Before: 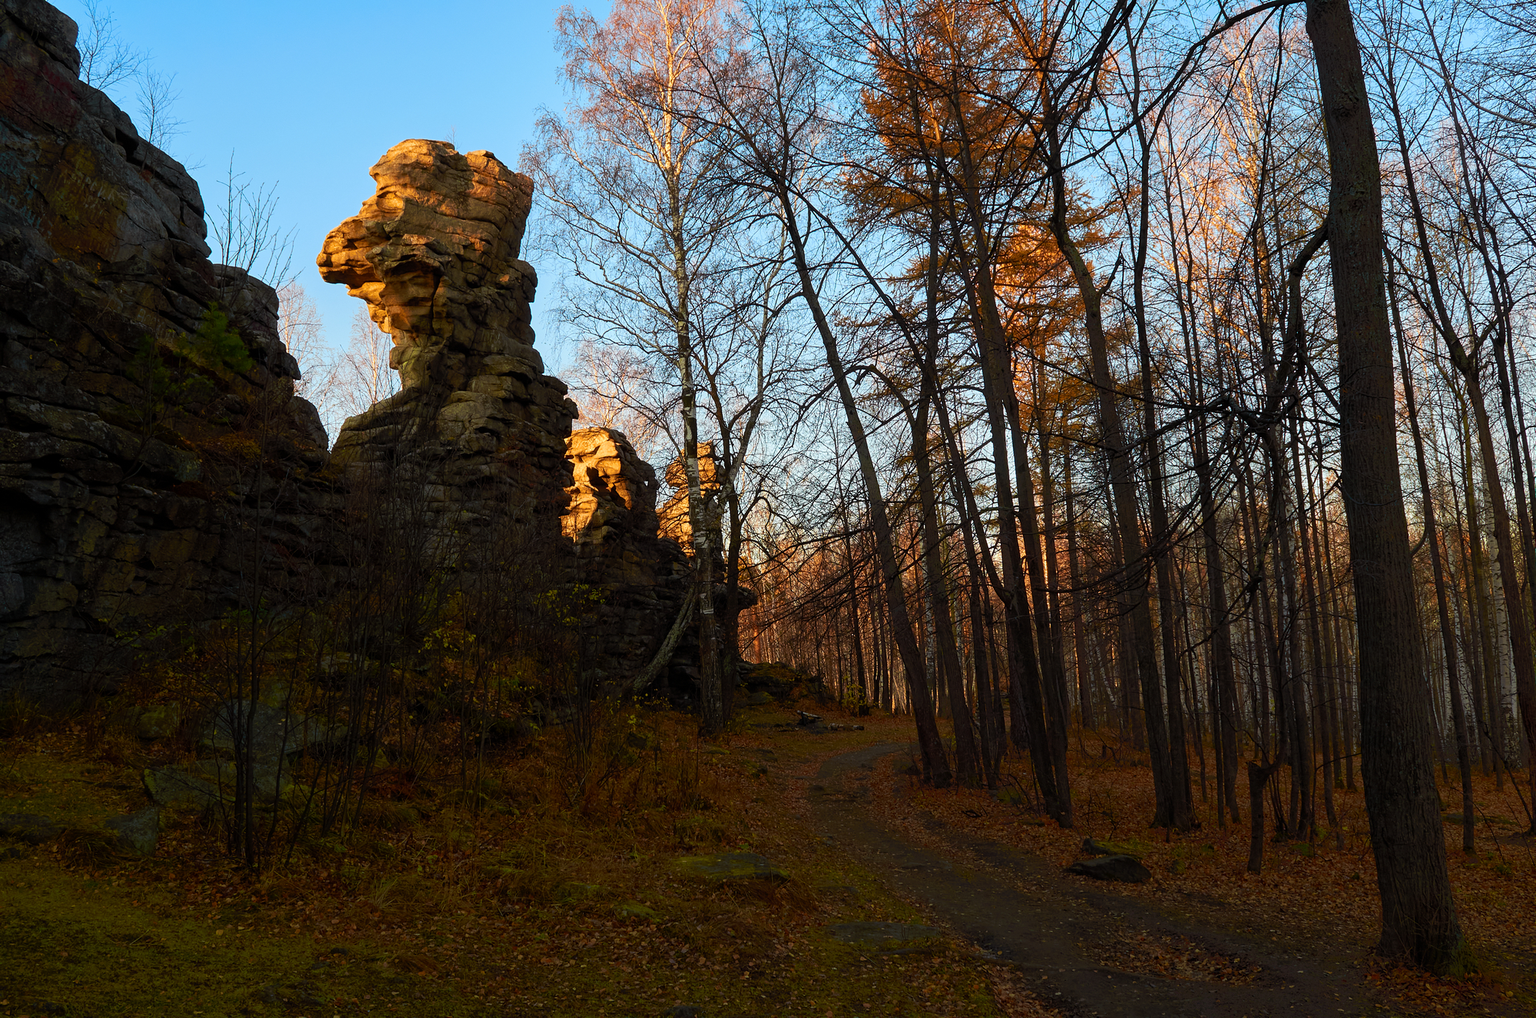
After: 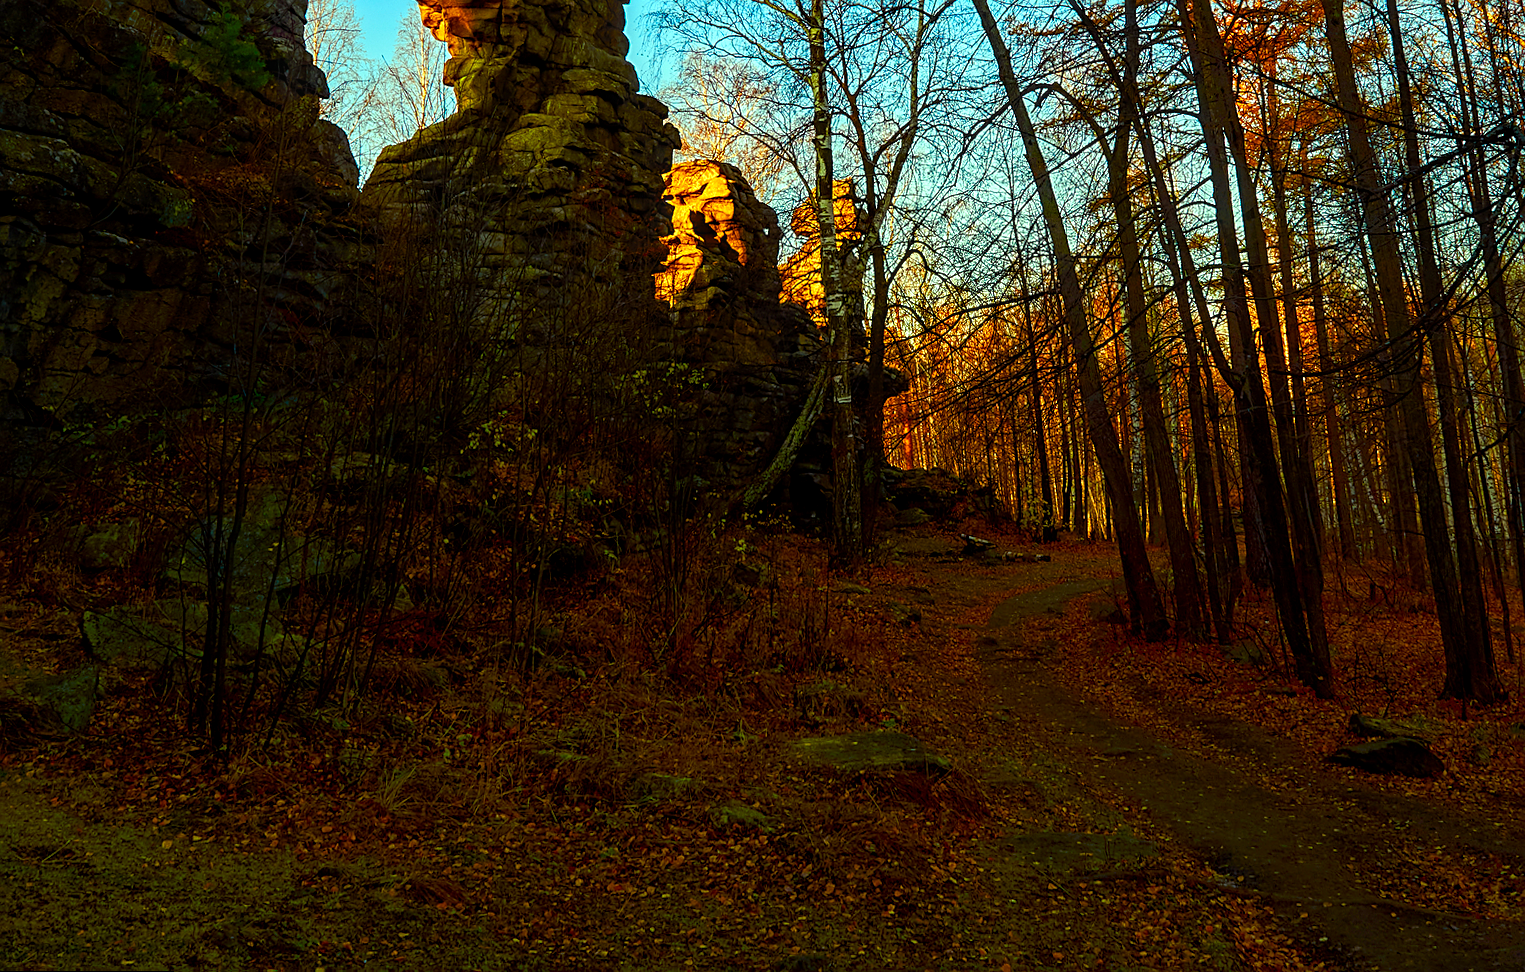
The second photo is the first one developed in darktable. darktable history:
crop: top 26.531%, right 17.959%
color balance rgb: perceptual saturation grading › highlights -29.58%, perceptual saturation grading › mid-tones 29.47%, perceptual saturation grading › shadows 59.73%, perceptual brilliance grading › global brilliance -17.79%, perceptual brilliance grading › highlights 28.73%, global vibrance 15.44%
rotate and perspective: rotation 0.215°, lens shift (vertical) -0.139, crop left 0.069, crop right 0.939, crop top 0.002, crop bottom 0.996
sharpen: on, module defaults
color correction: highlights a* -10.77, highlights b* 9.8, saturation 1.72
local contrast: highlights 25%, detail 150%
